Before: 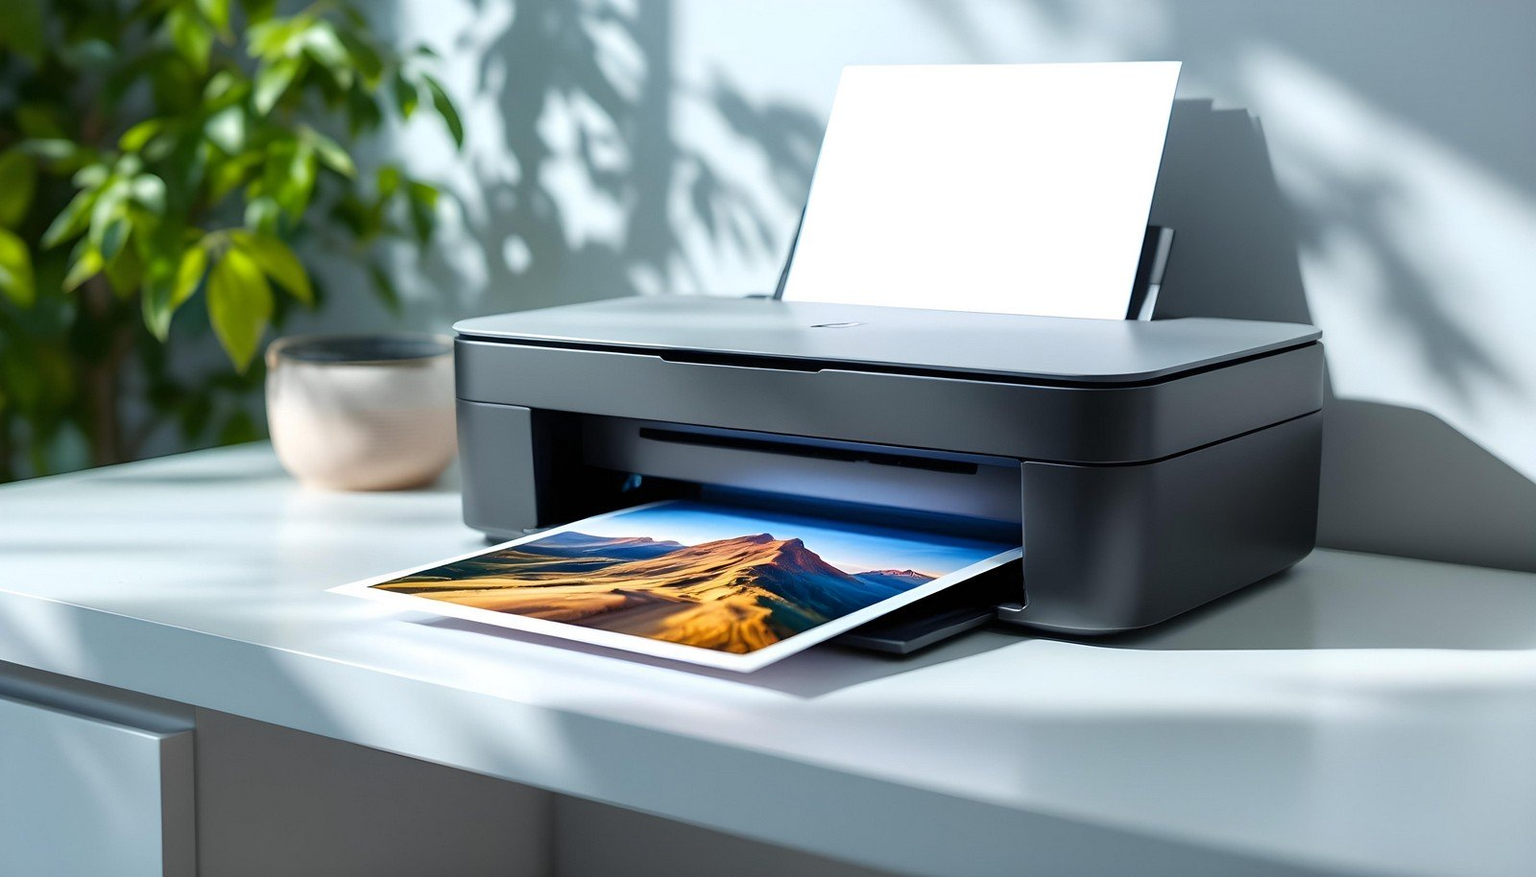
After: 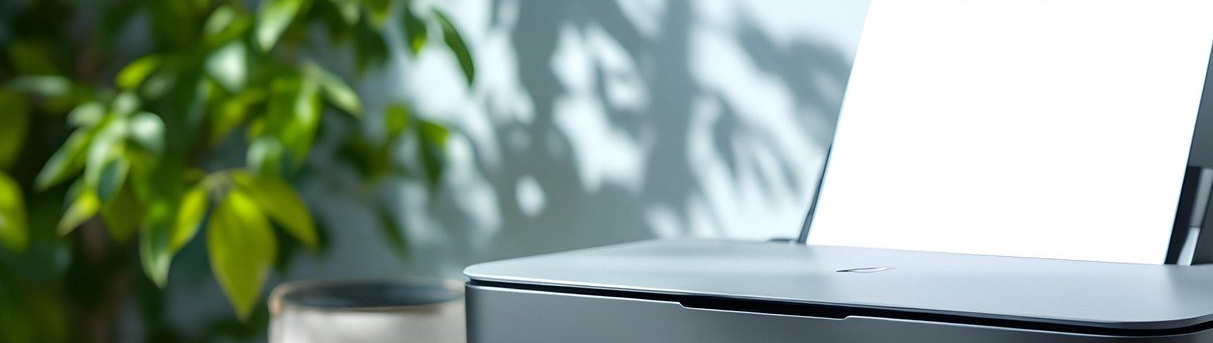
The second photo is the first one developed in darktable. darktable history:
haze removal: compatibility mode true, adaptive false
crop: left 0.543%, top 7.636%, right 23.589%, bottom 54.816%
